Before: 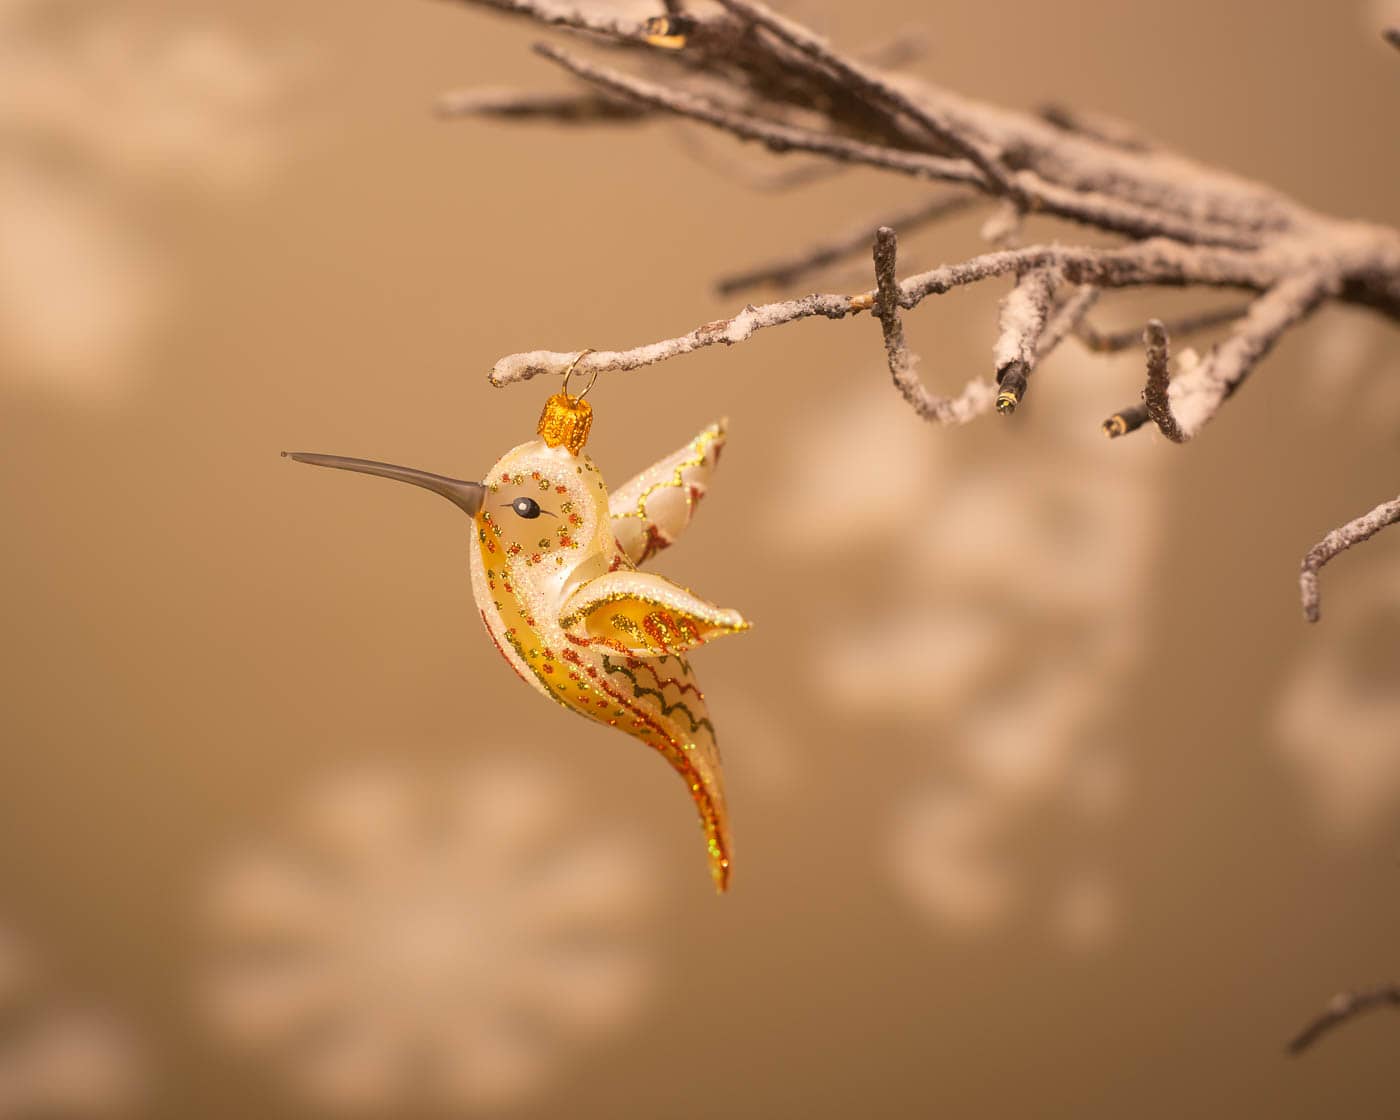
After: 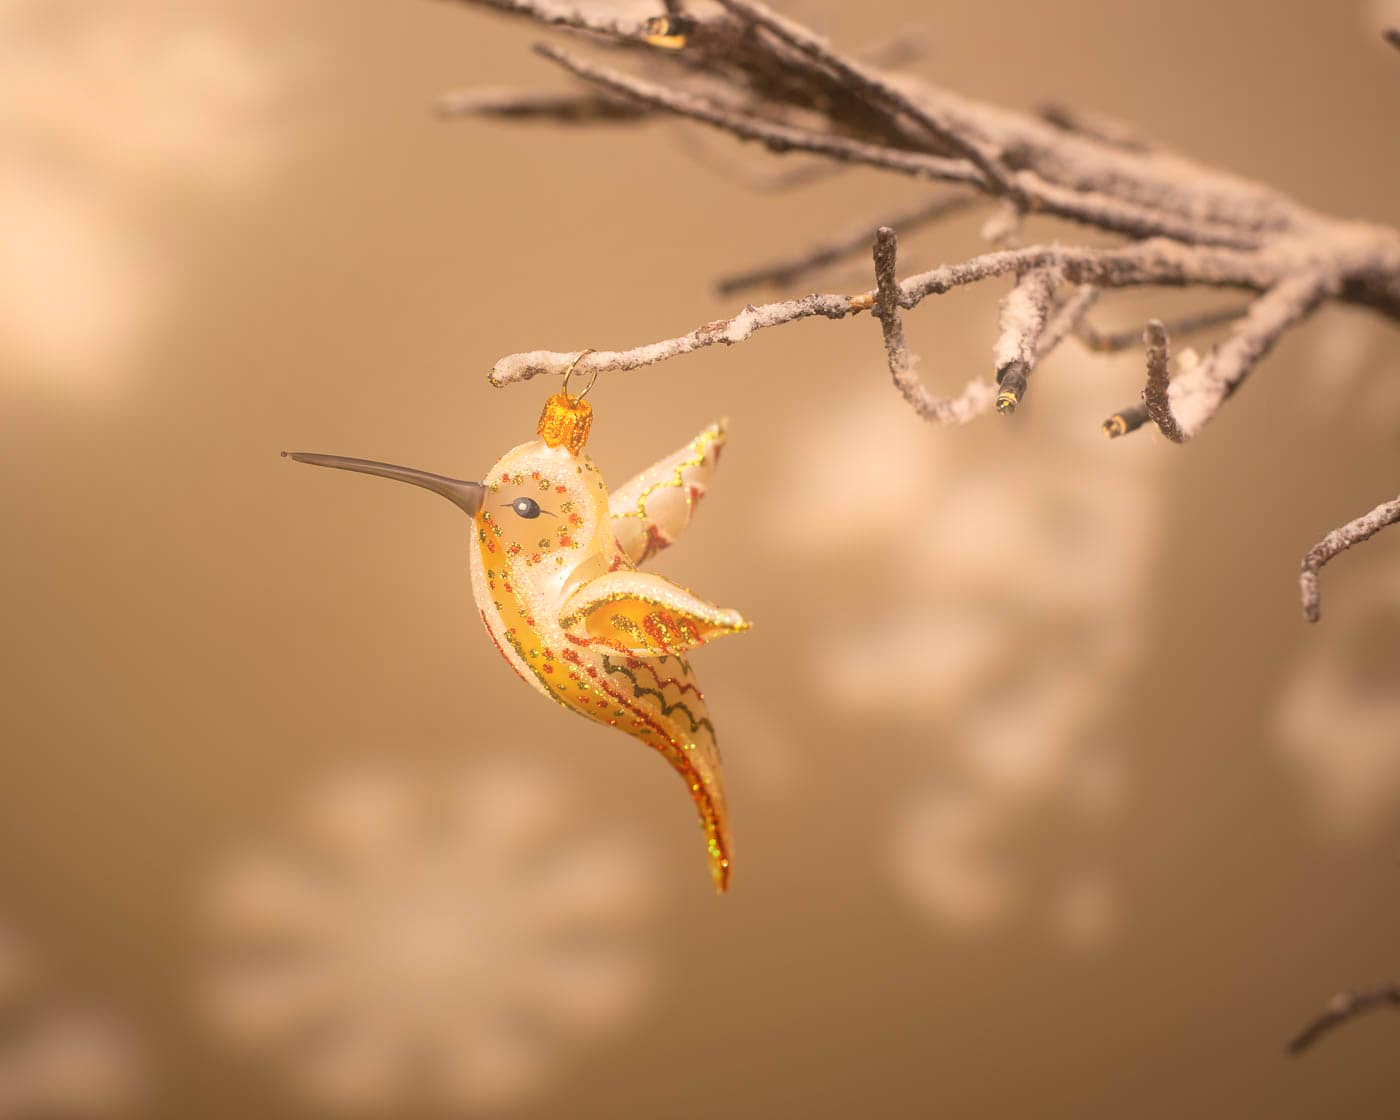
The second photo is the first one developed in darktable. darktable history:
rgb levels: preserve colors max RGB
bloom: threshold 82.5%, strength 16.25%
